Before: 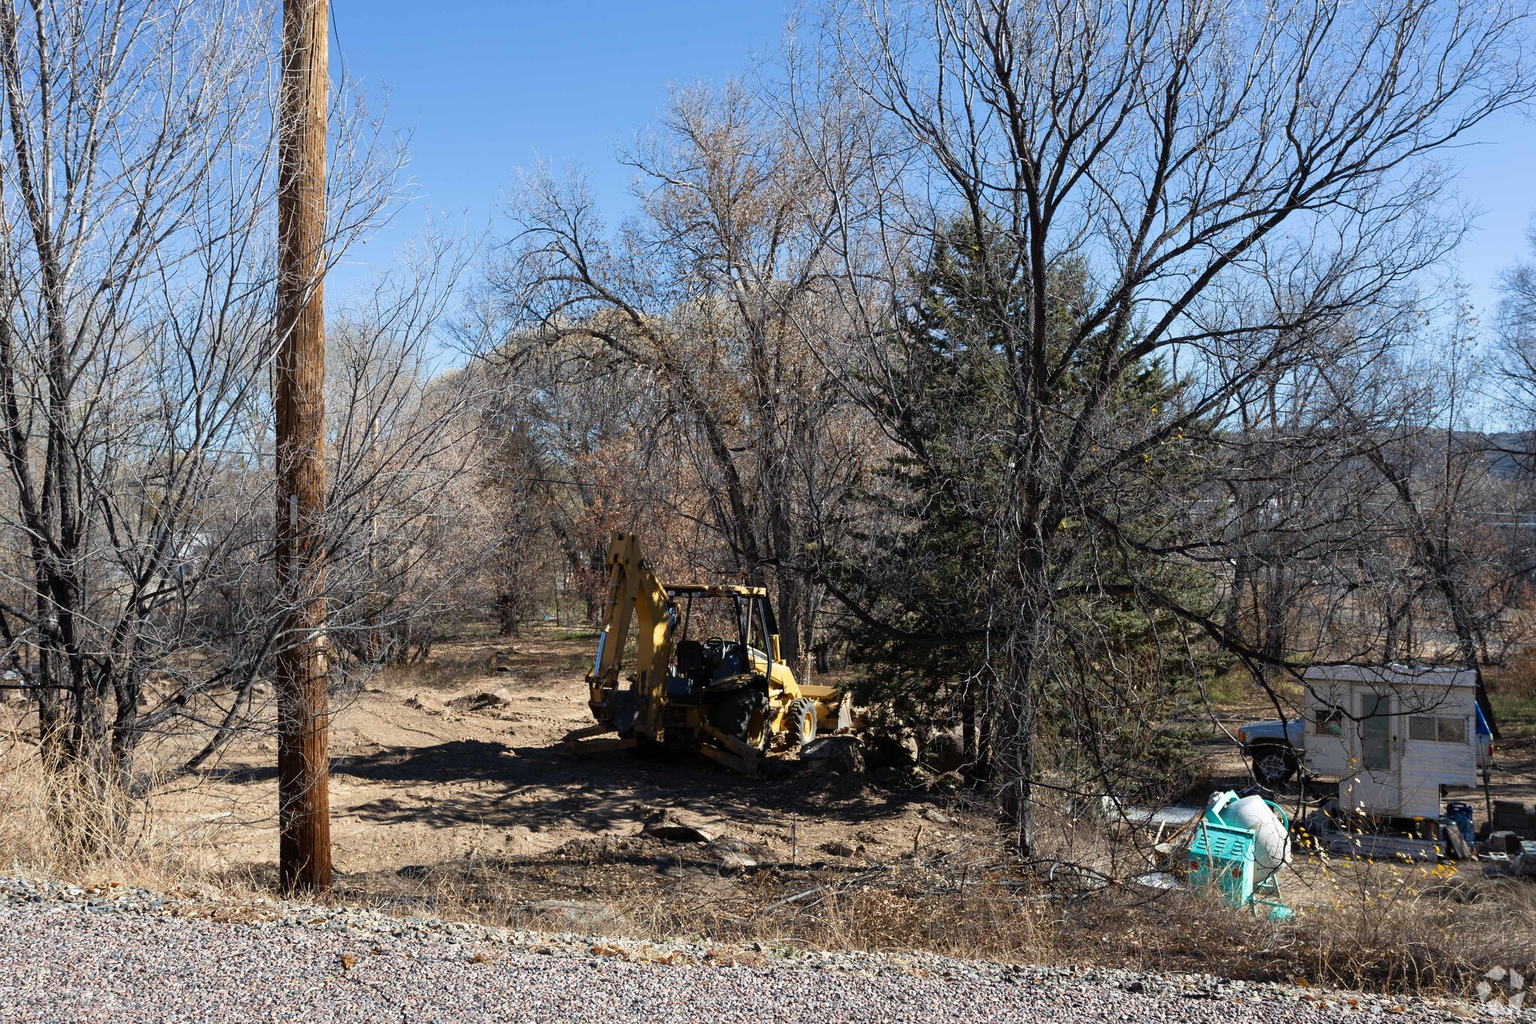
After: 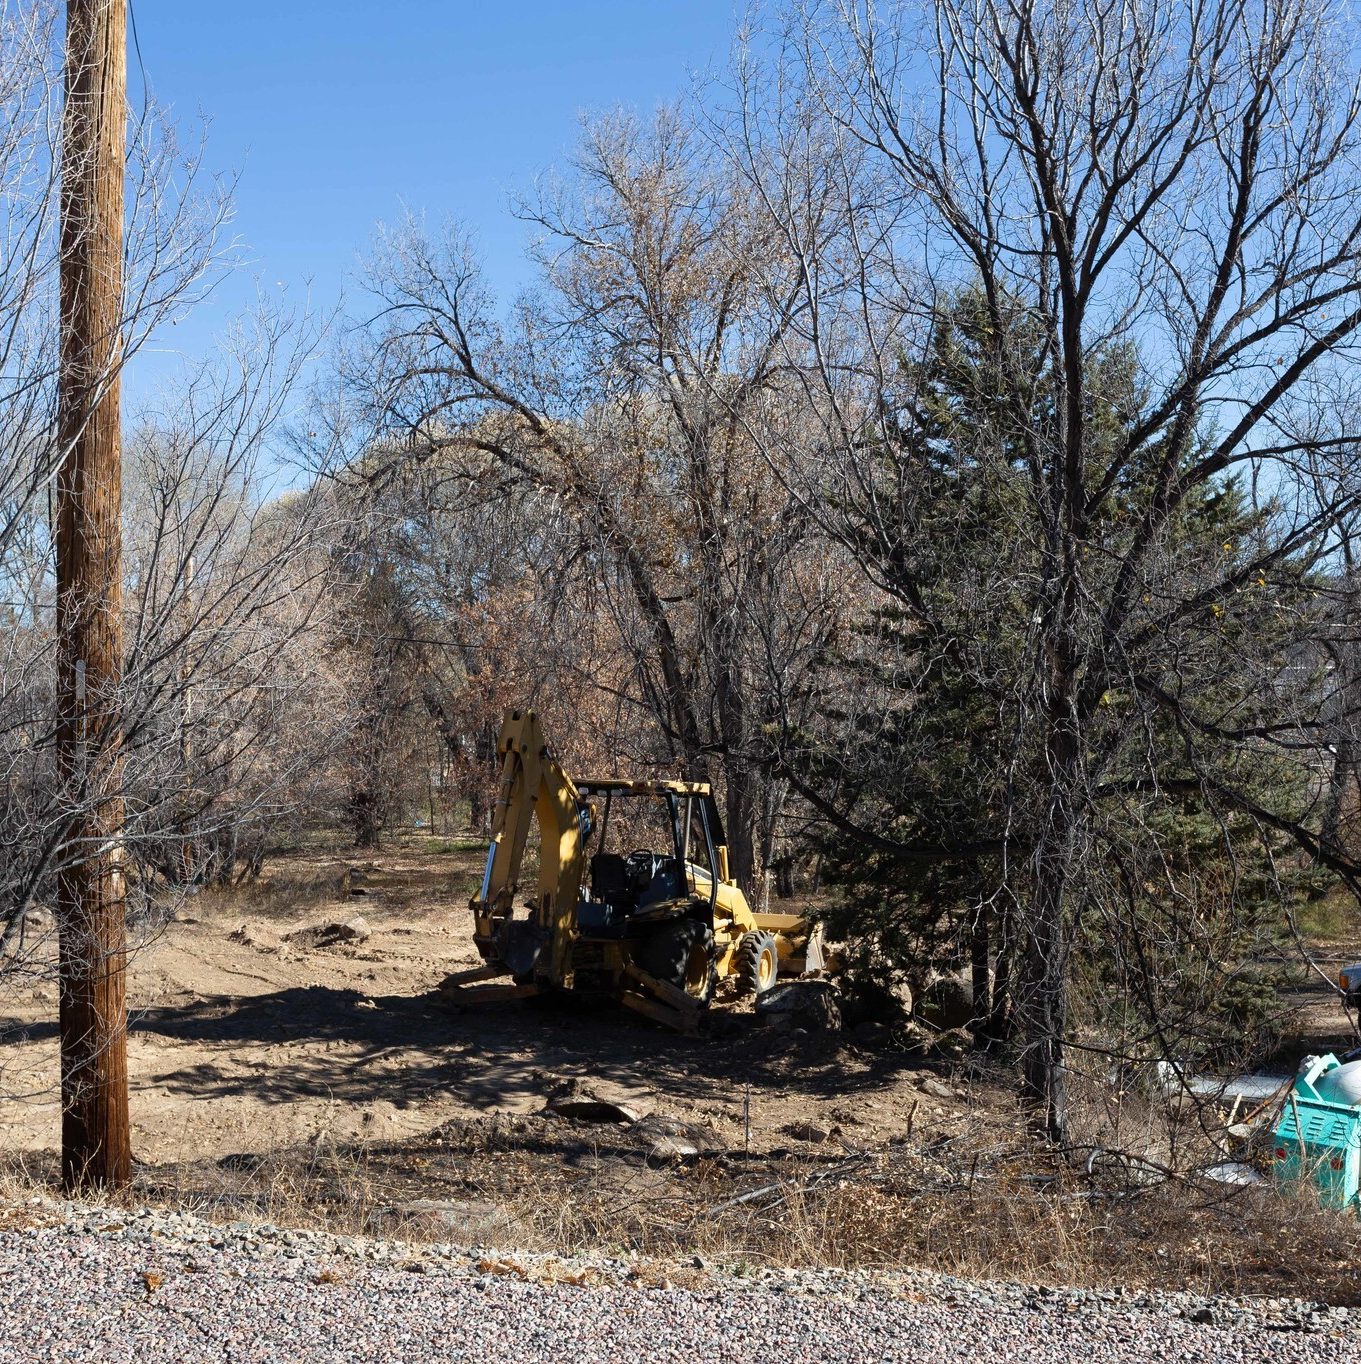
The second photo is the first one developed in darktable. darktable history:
crop and rotate: left 15.199%, right 18.287%
